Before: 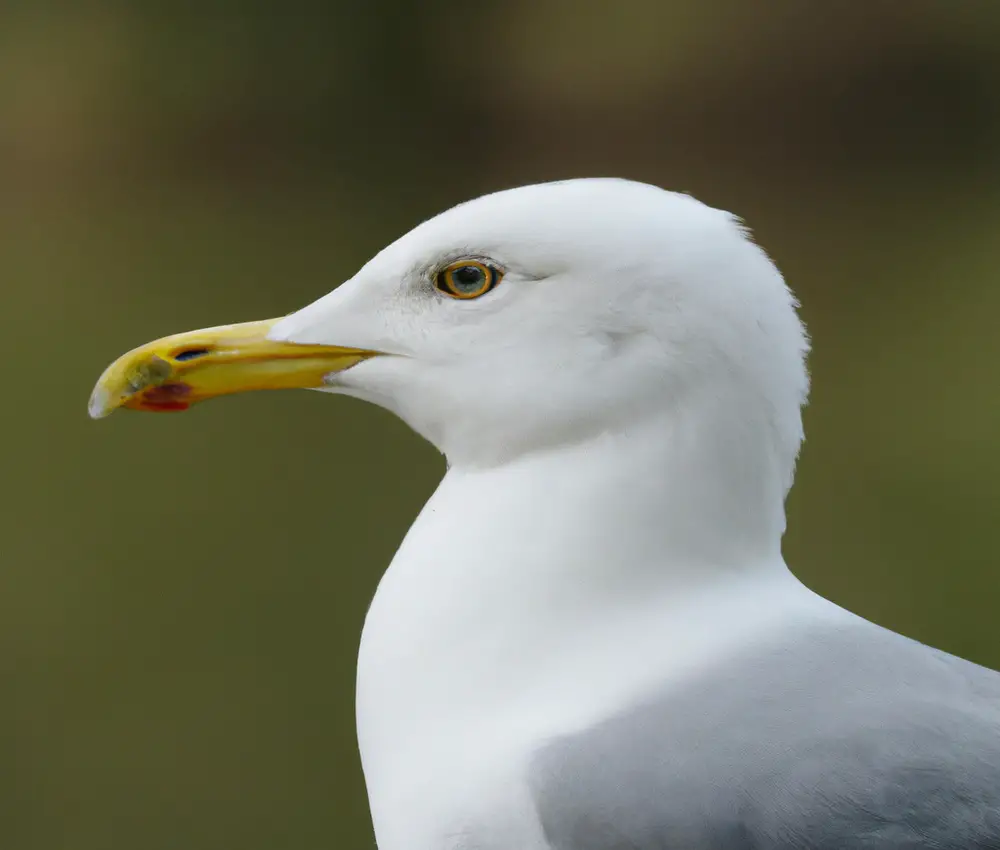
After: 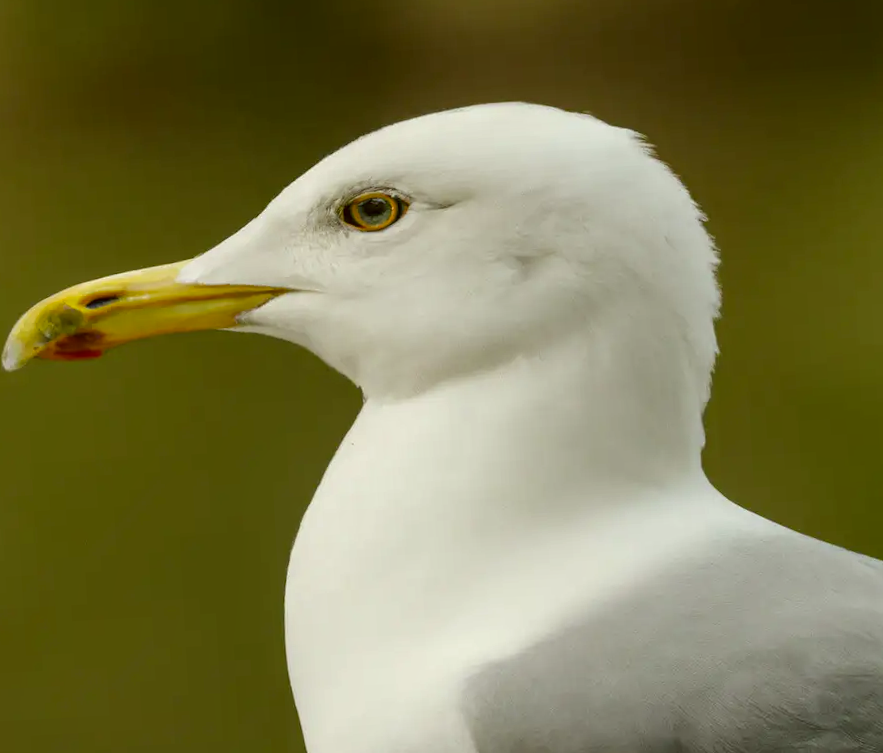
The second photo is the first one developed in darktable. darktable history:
color correction: highlights a* -1.2, highlights b* 10.03, shadows a* 0.541, shadows b* 19.12
crop and rotate: angle 3.16°, left 6.006%, top 5.692%
tone equalizer: edges refinement/feathering 500, mask exposure compensation -1.57 EV, preserve details no
local contrast: on, module defaults
